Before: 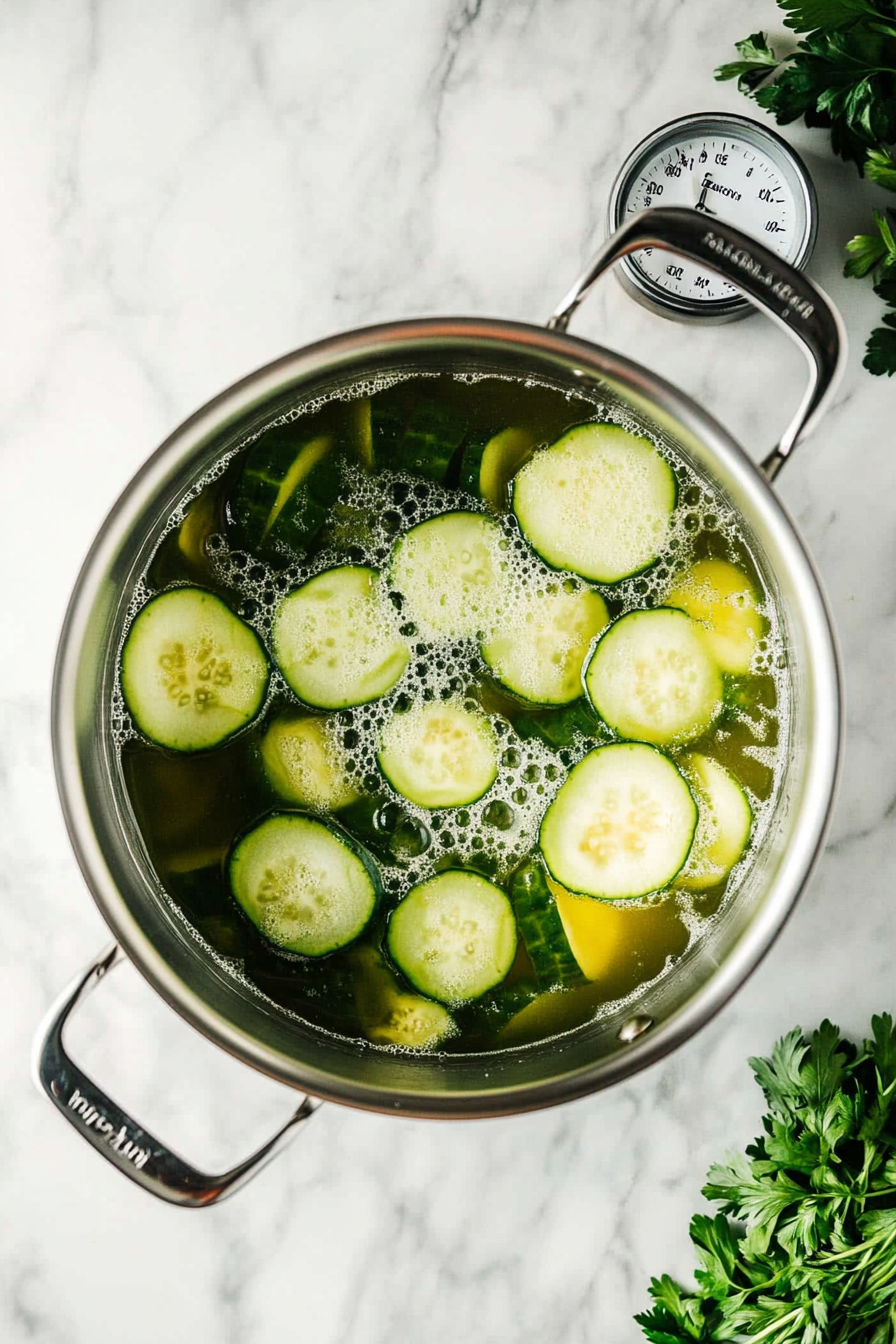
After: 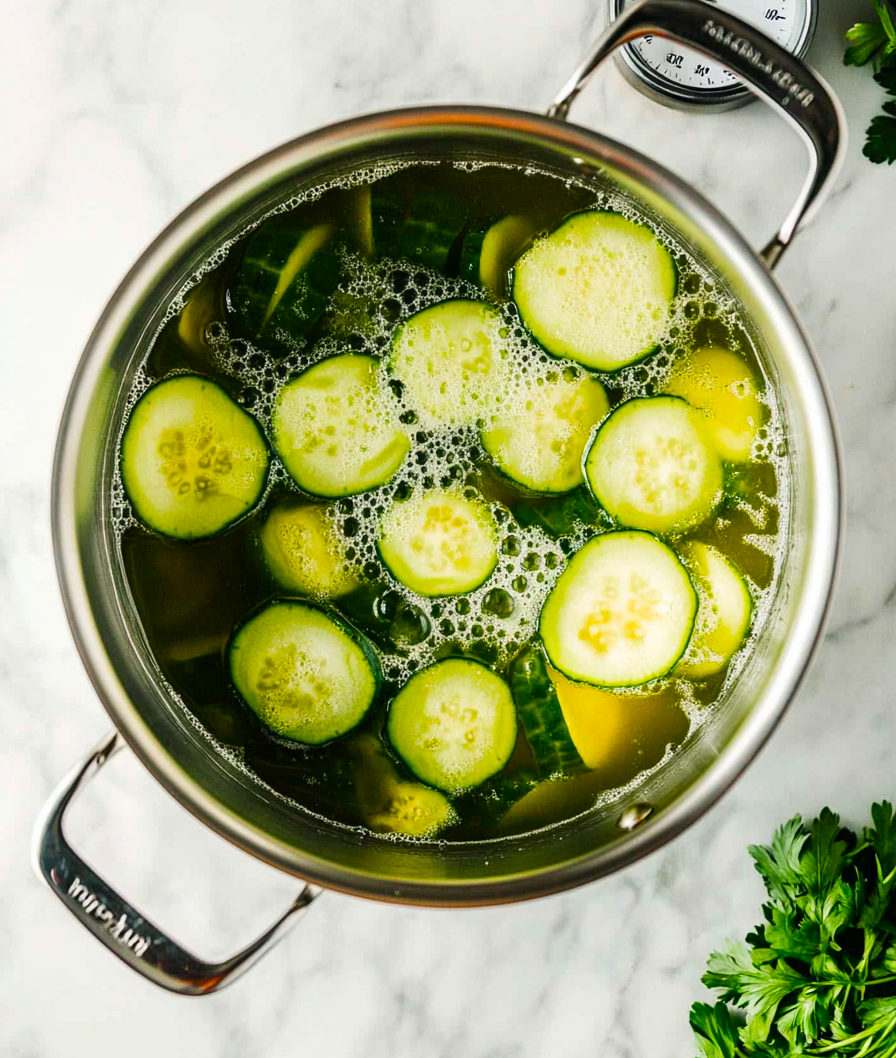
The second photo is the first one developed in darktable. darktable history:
crop and rotate: top 15.774%, bottom 5.506%
color balance rgb: linear chroma grading › global chroma 15%, perceptual saturation grading › global saturation 30%
